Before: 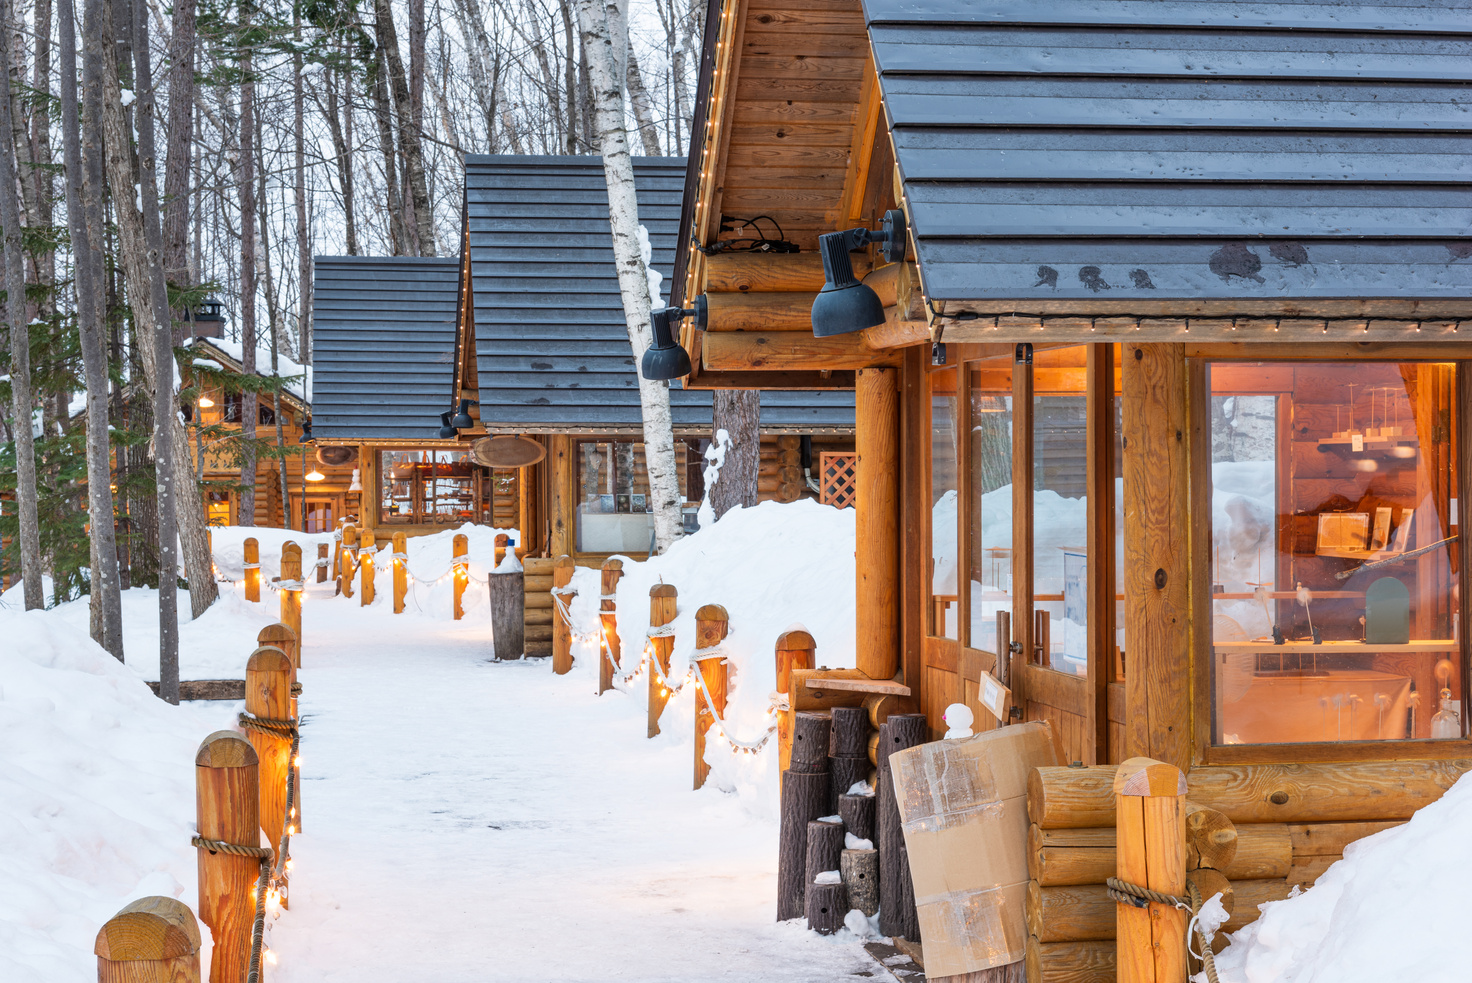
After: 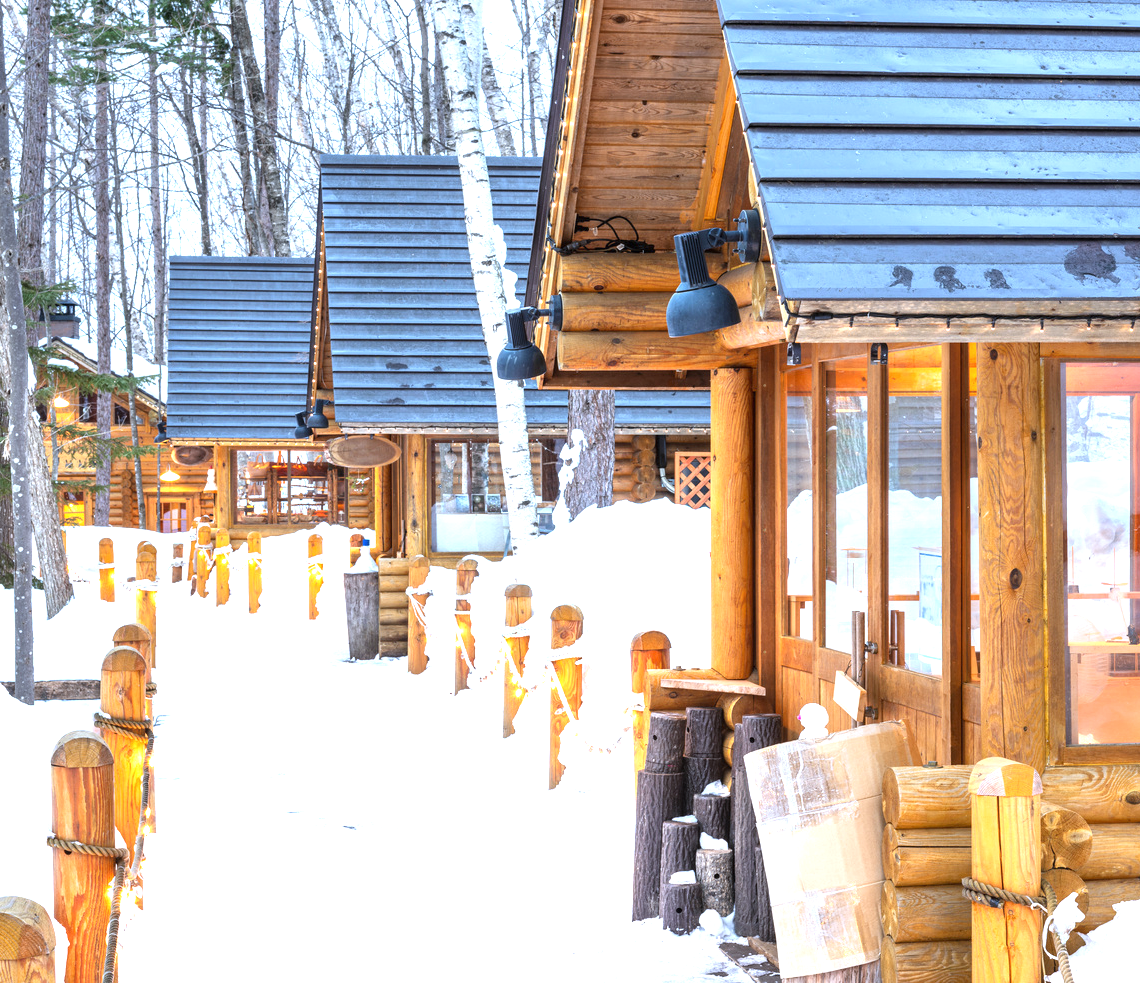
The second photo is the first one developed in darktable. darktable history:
crop: left 9.88%, right 12.664%
exposure: black level correction 0, exposure 1.198 EV, compensate exposure bias true, compensate highlight preservation false
white balance: red 0.924, blue 1.095
color correction: saturation 0.99
